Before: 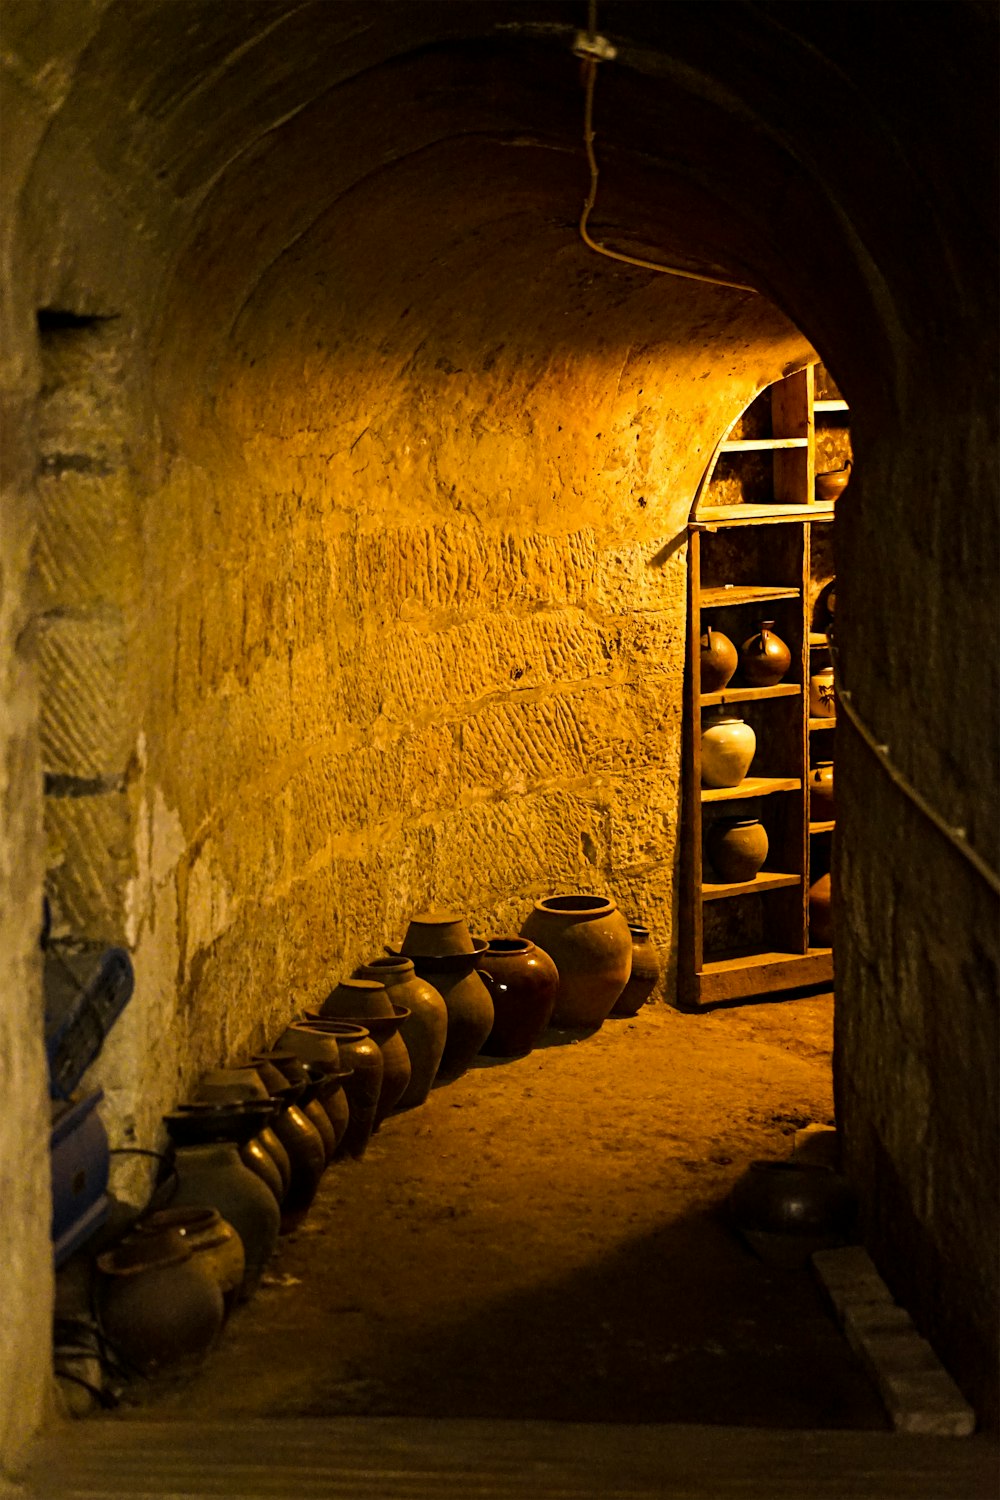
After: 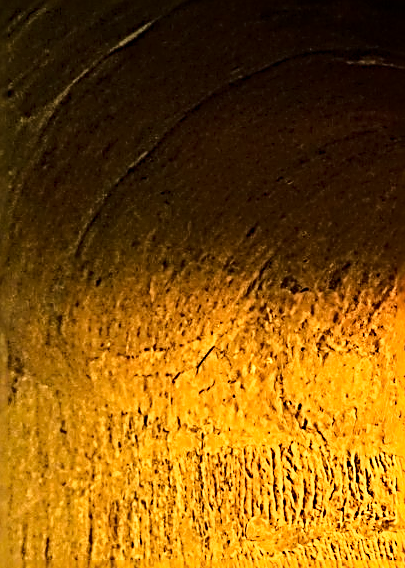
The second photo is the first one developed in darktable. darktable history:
sharpen: radius 3.158, amount 1.731
crop: left 15.452%, top 5.459%, right 43.956%, bottom 56.62%
base curve: curves: ch0 [(0, 0) (0.028, 0.03) (0.121, 0.232) (0.46, 0.748) (0.859, 0.968) (1, 1)]
